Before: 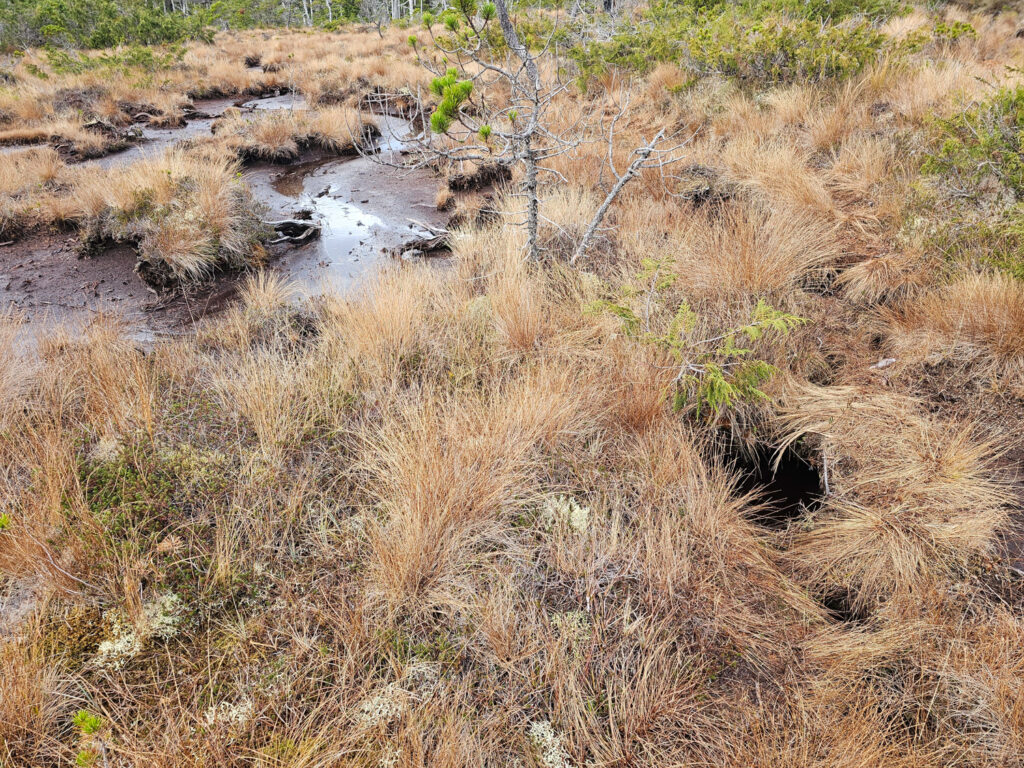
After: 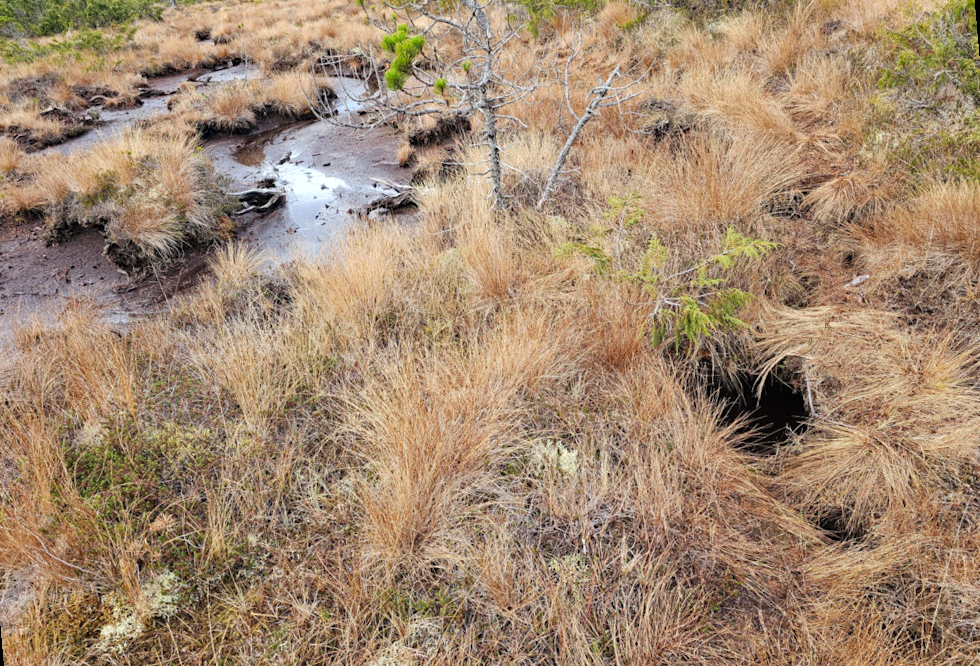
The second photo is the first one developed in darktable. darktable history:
haze removal: compatibility mode true, adaptive false
rotate and perspective: rotation -5°, crop left 0.05, crop right 0.952, crop top 0.11, crop bottom 0.89
